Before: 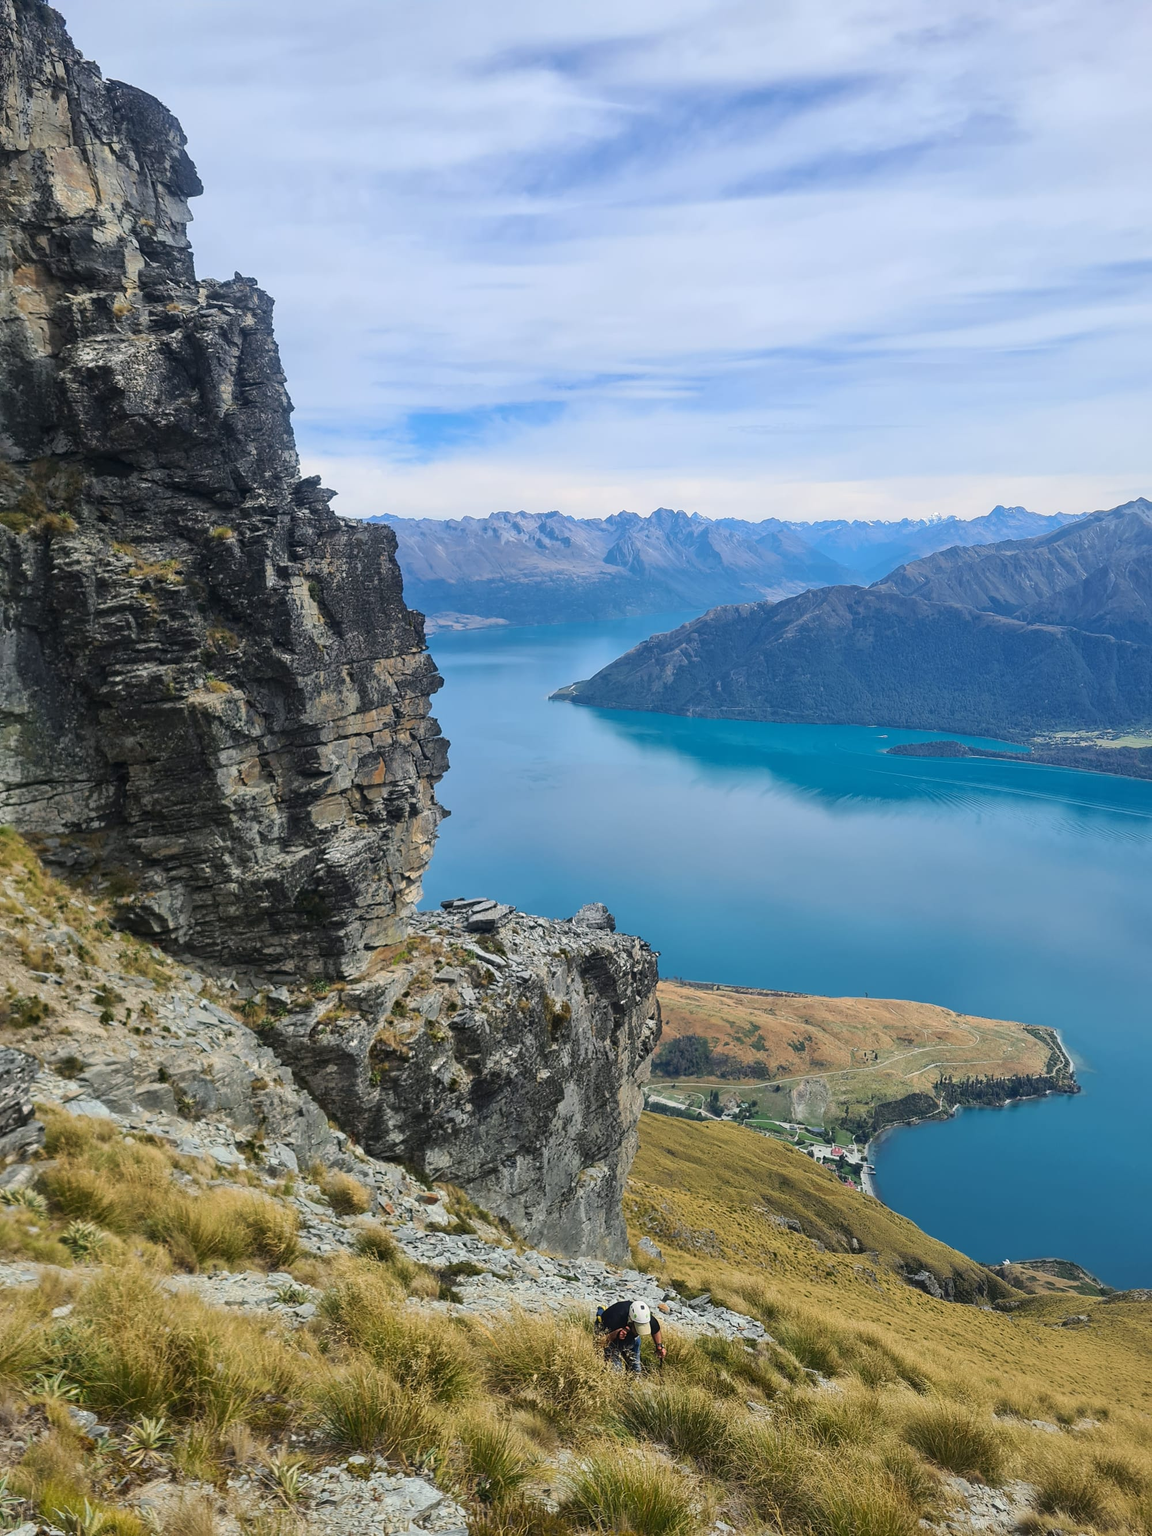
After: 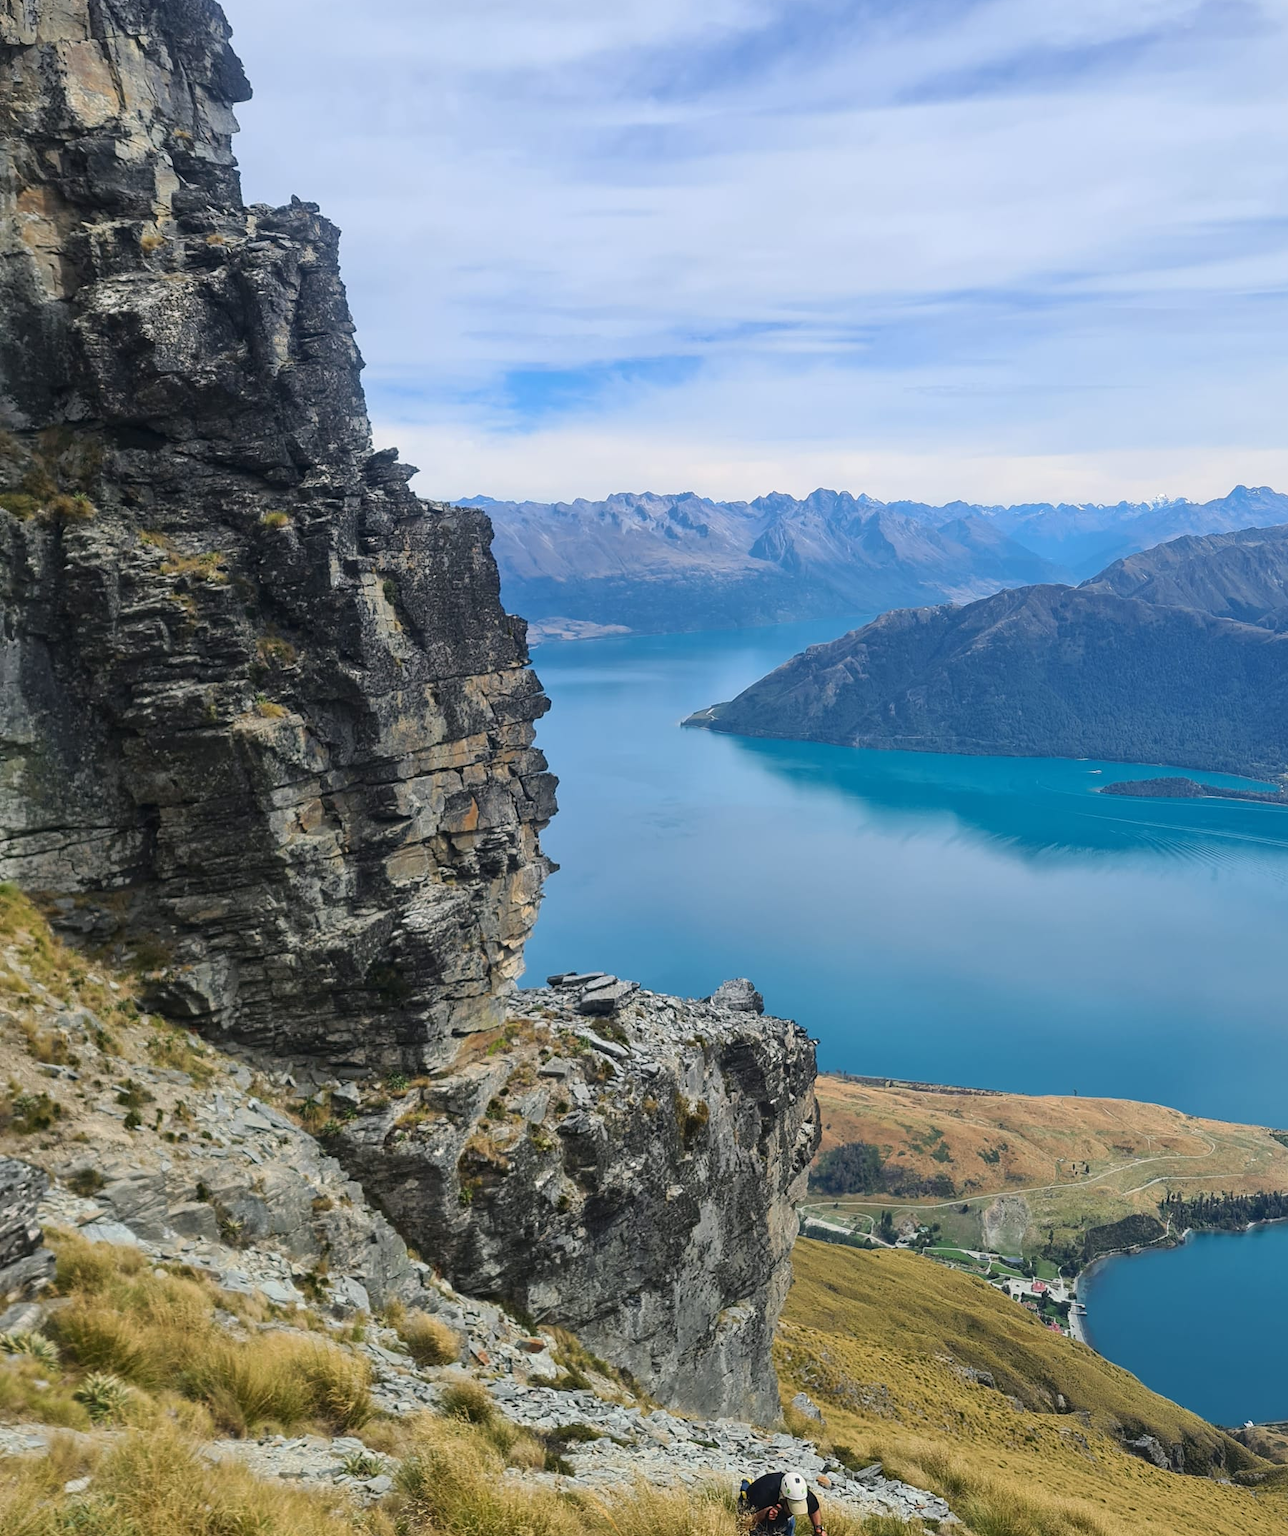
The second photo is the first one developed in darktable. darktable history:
crop: top 7.48%, right 9.829%, bottom 11.928%
